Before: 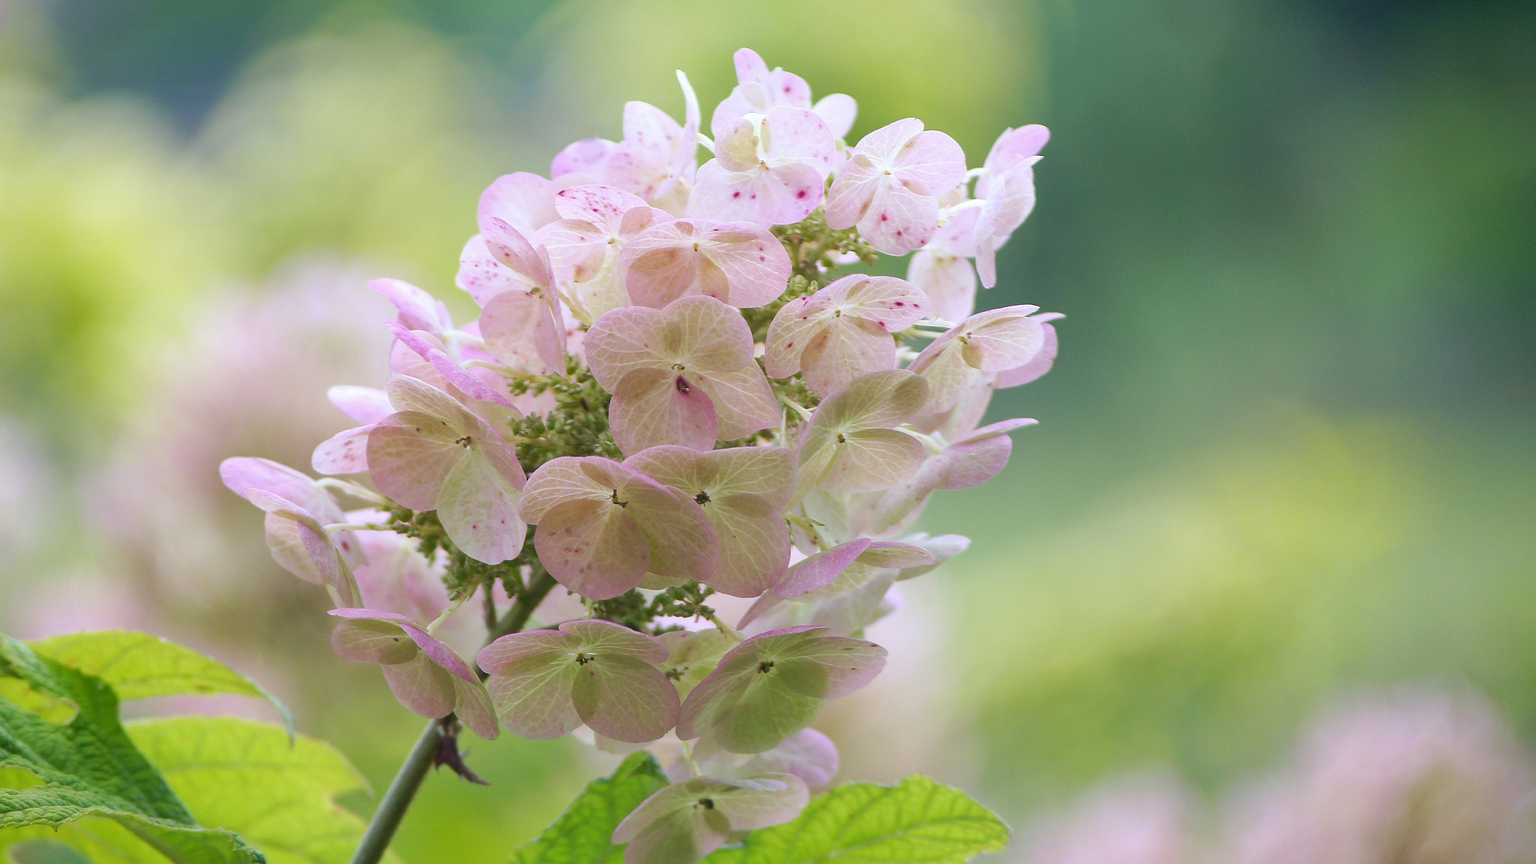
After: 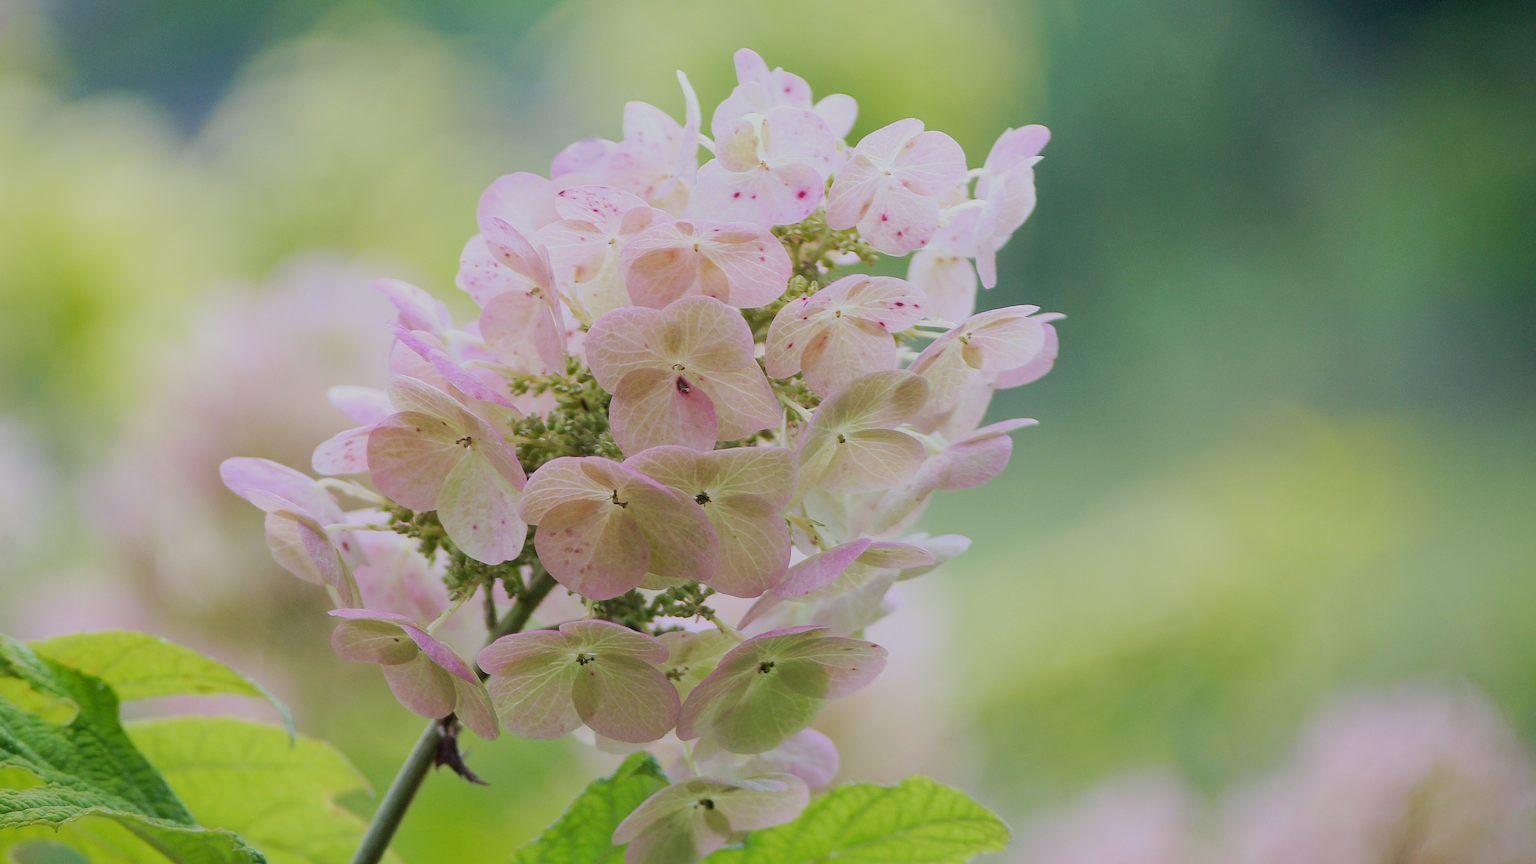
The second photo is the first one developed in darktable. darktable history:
filmic rgb: black relative exposure -7.31 EV, white relative exposure 5.07 EV, threshold -0.282 EV, transition 3.19 EV, structure ↔ texture 99.01%, hardness 3.2, enable highlight reconstruction true
